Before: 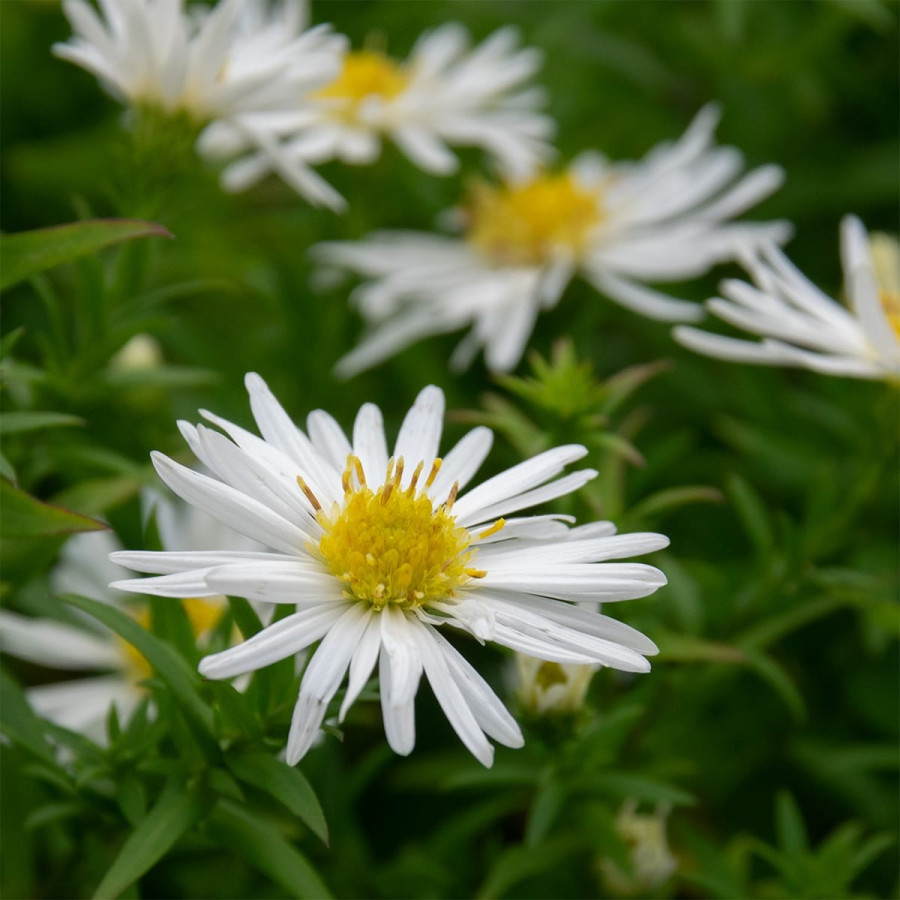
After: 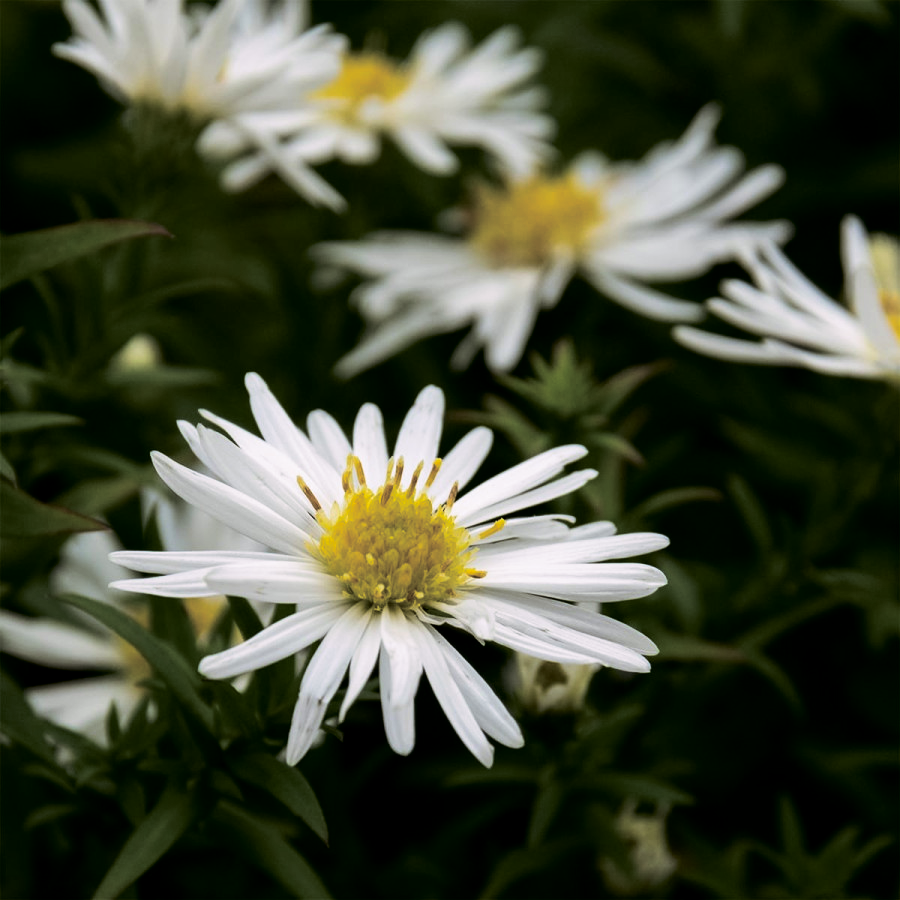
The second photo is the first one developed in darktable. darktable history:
contrast brightness saturation: contrast 0.2, brightness -0.11, saturation 0.1
split-toning: shadows › hue 46.8°, shadows › saturation 0.17, highlights › hue 316.8°, highlights › saturation 0.27, balance -51.82
color balance rgb: perceptual saturation grading › global saturation 20%, perceptual saturation grading › highlights -25%, perceptual saturation grading › shadows 50%
